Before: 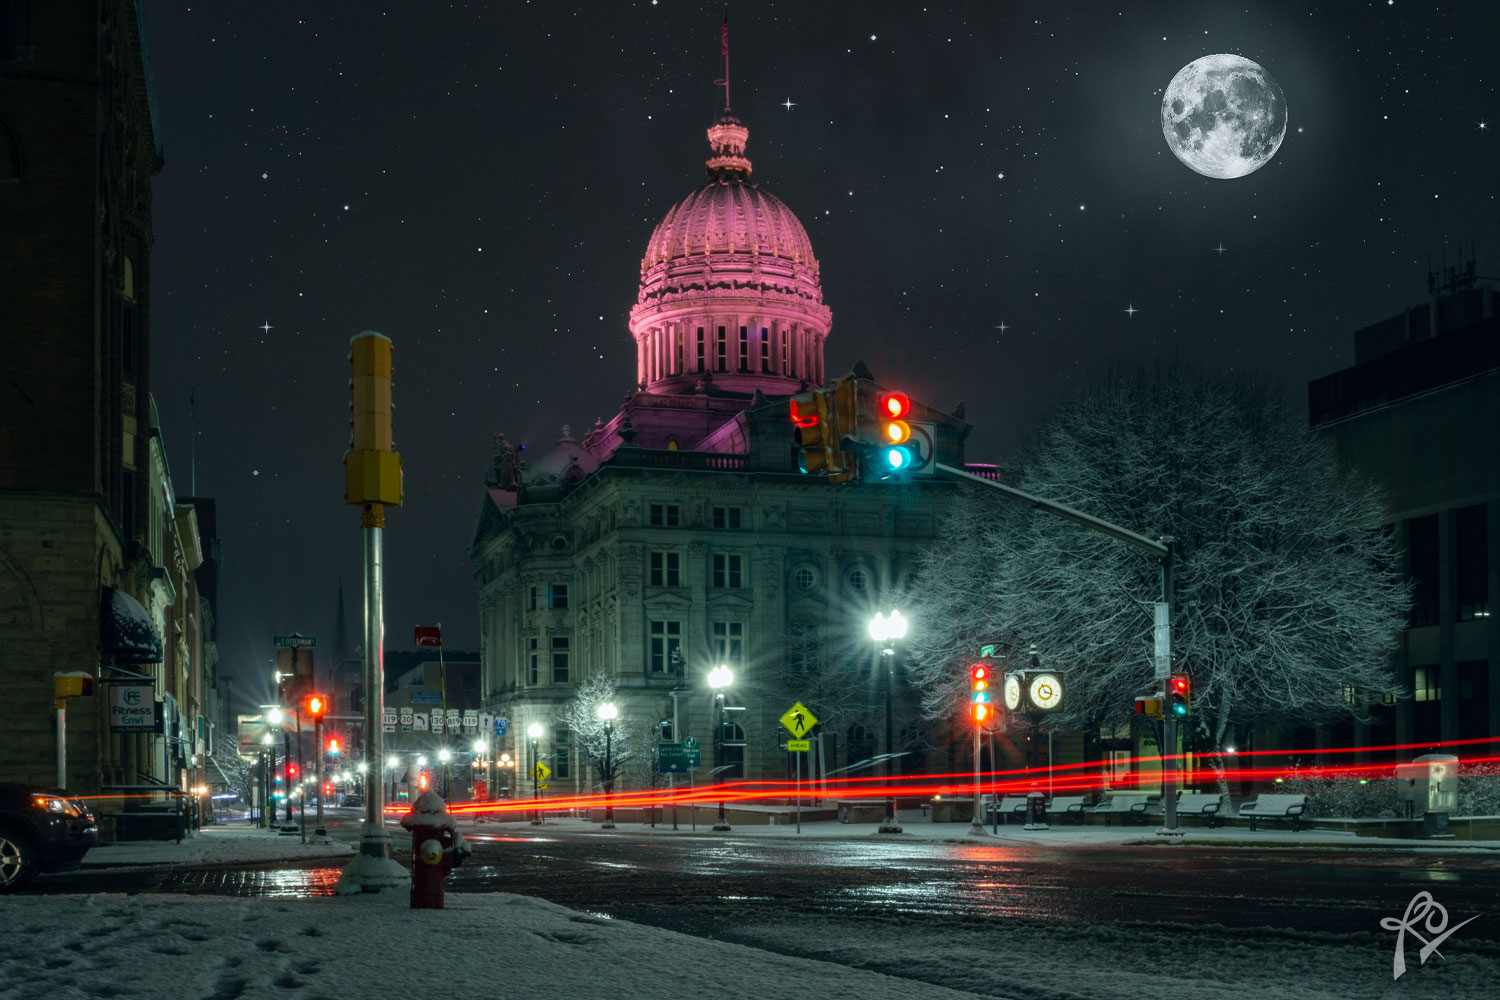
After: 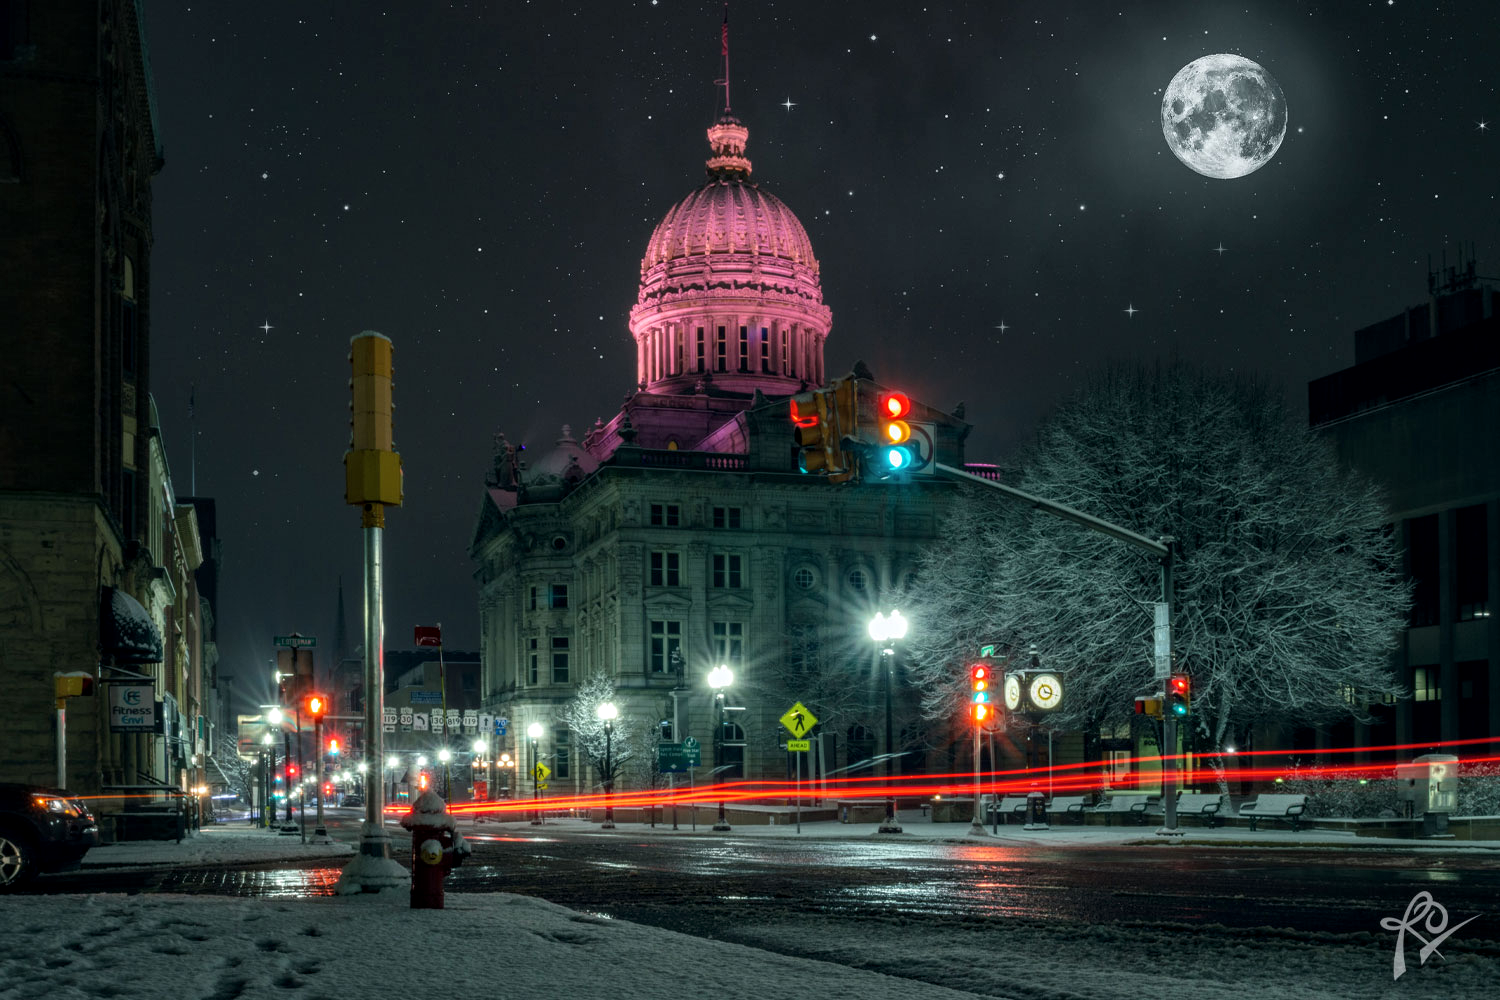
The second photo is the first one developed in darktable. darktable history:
exposure: exposure -0.021 EV
local contrast: on, module defaults
